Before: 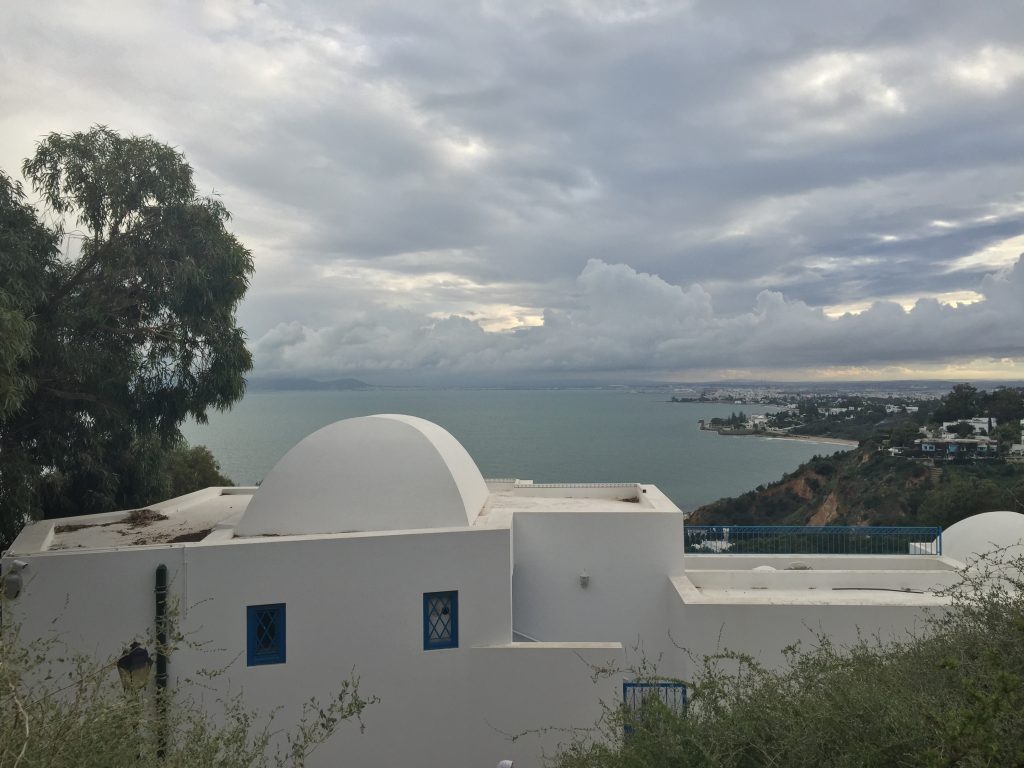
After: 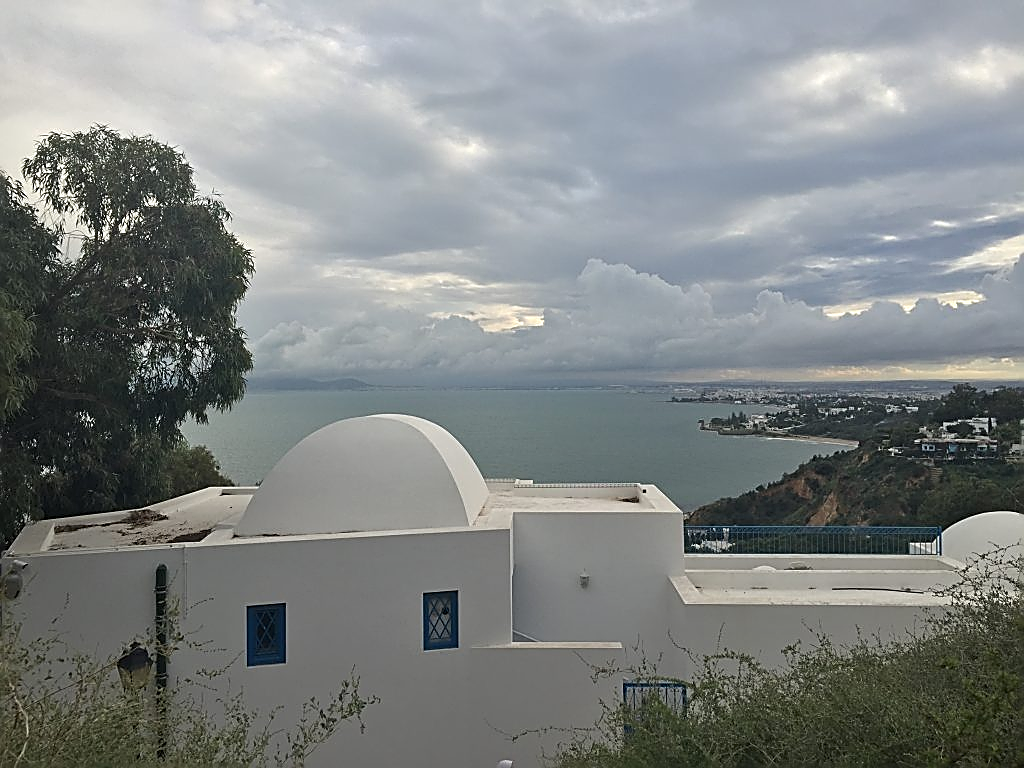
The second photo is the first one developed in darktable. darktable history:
sharpen: radius 1.685, amount 1.294
tone equalizer: on, module defaults
